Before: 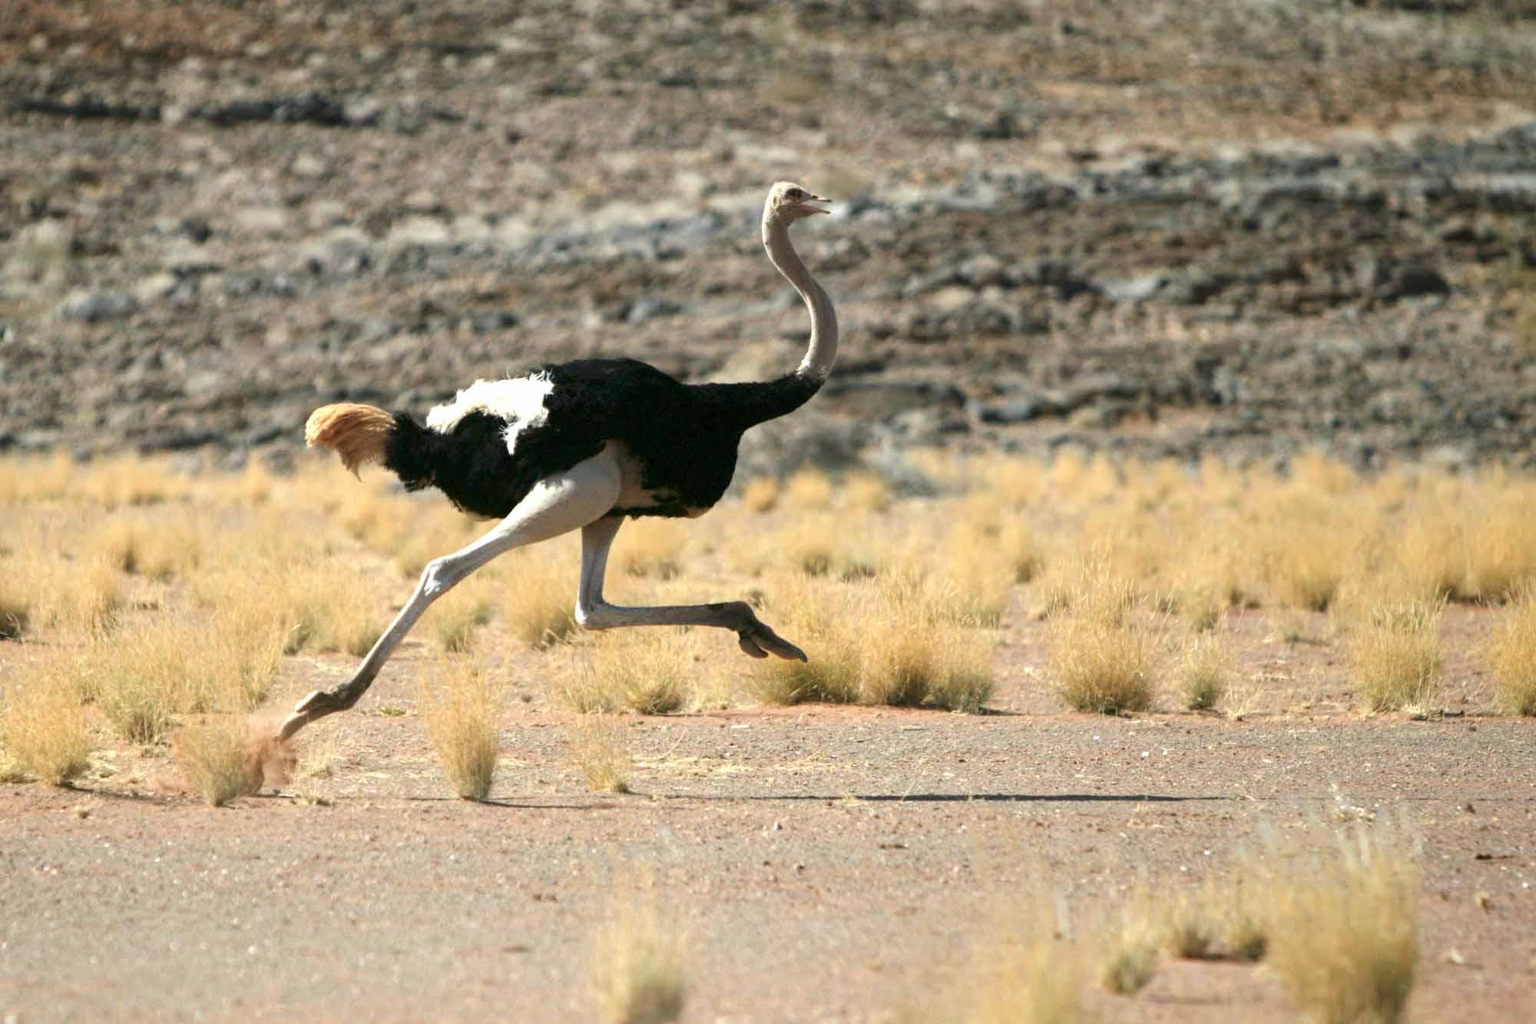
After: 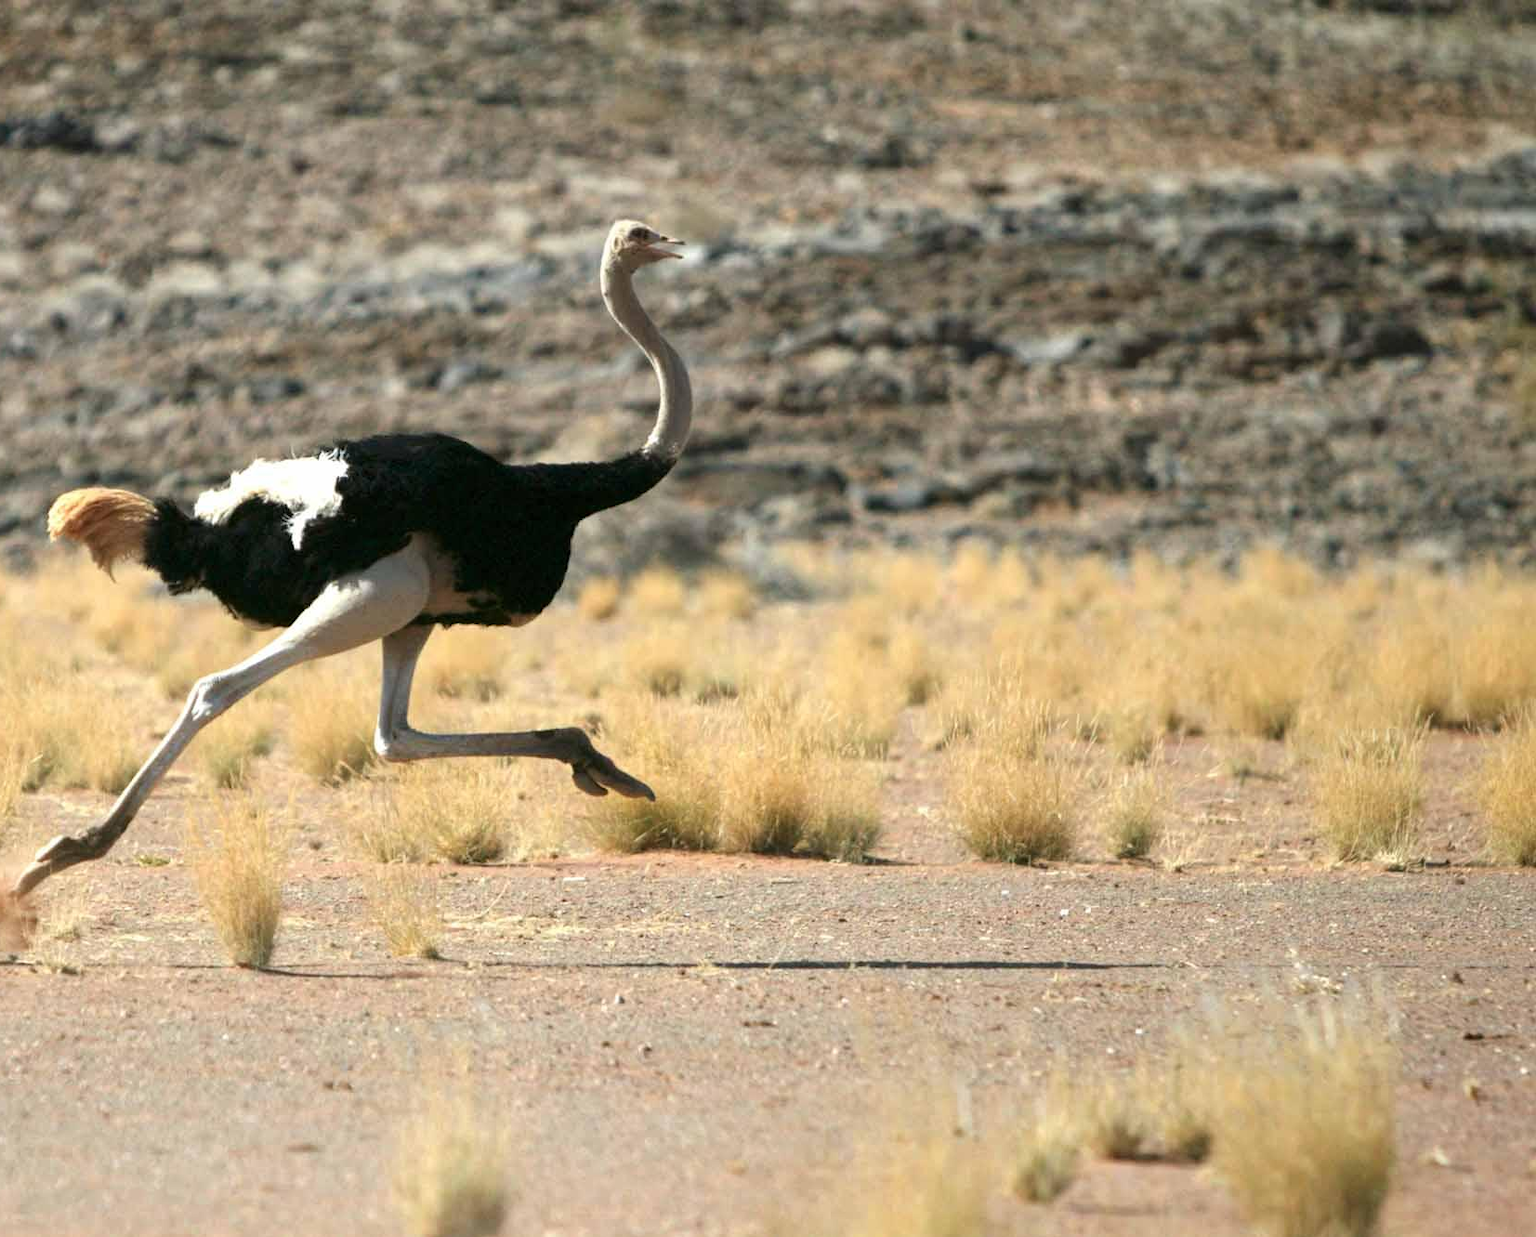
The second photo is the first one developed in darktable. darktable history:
crop: left 17.322%, bottom 0.028%
